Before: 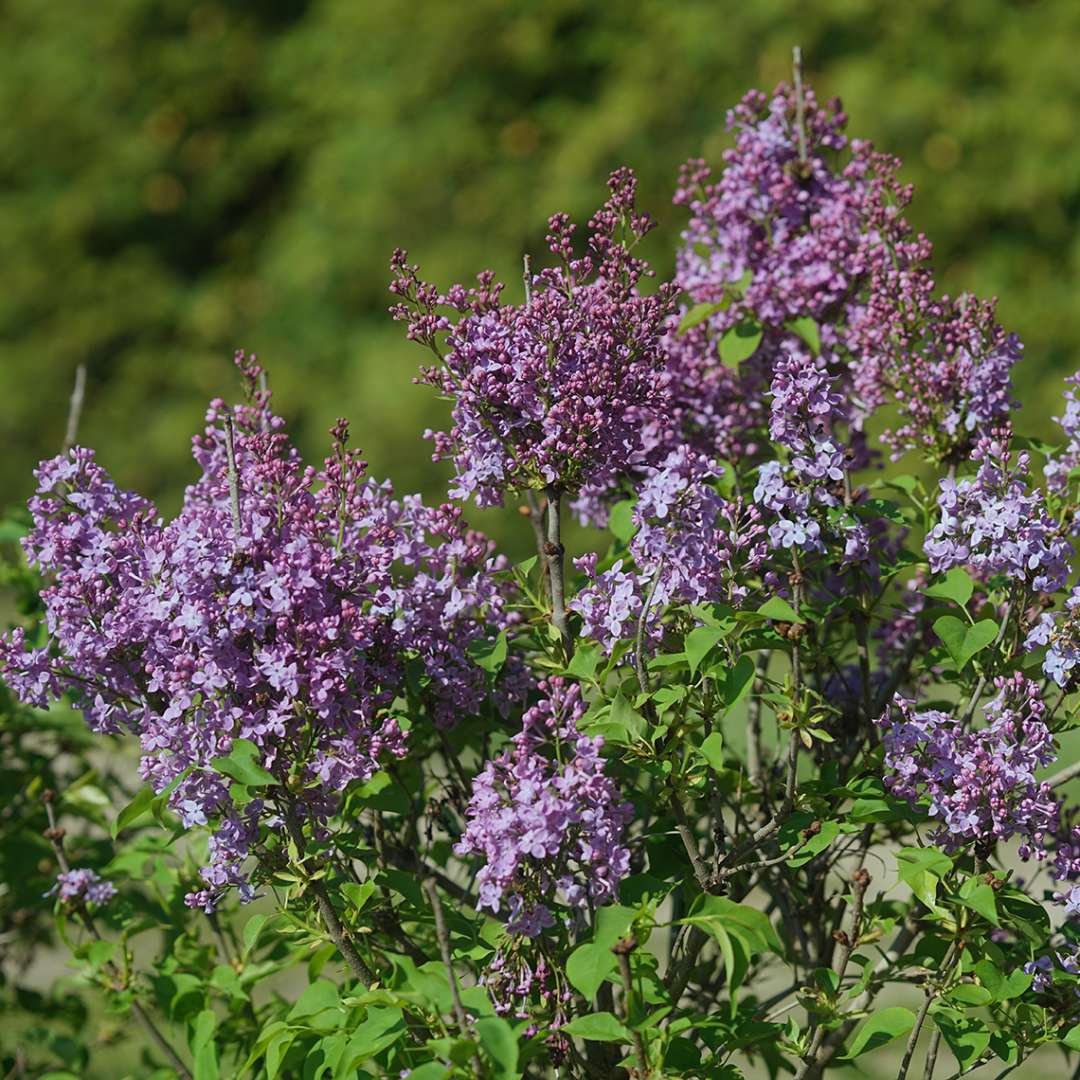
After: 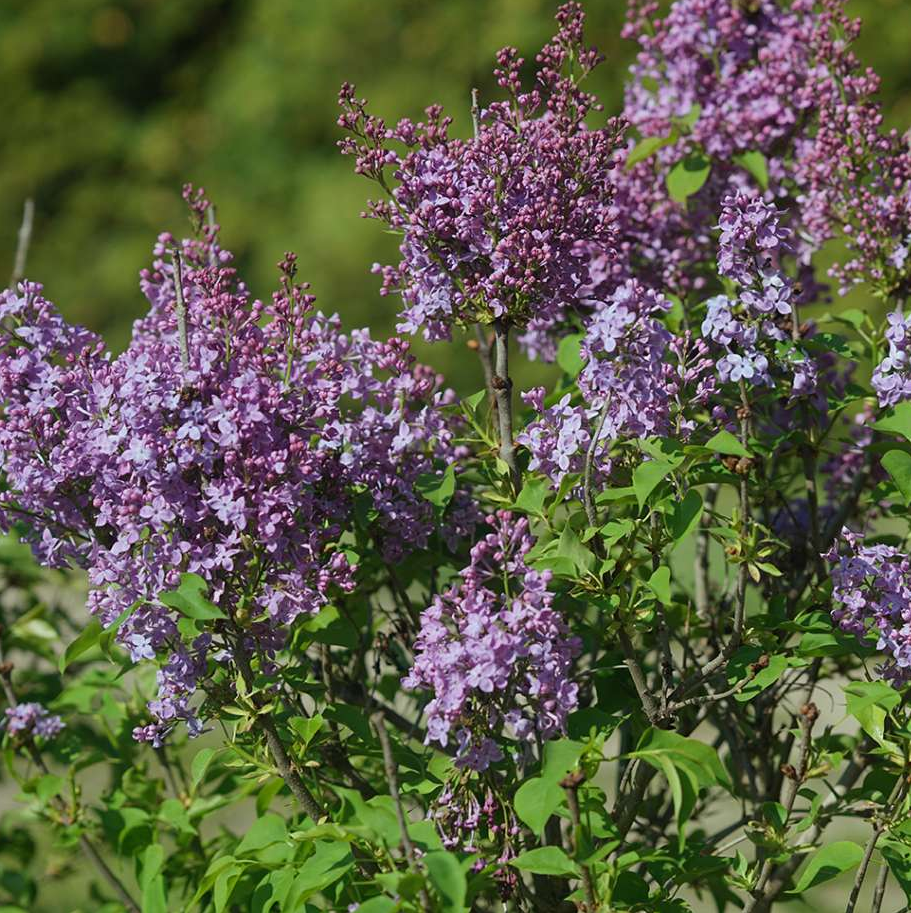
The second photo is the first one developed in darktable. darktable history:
crop and rotate: left 4.875%, top 15.437%, right 10.711%
